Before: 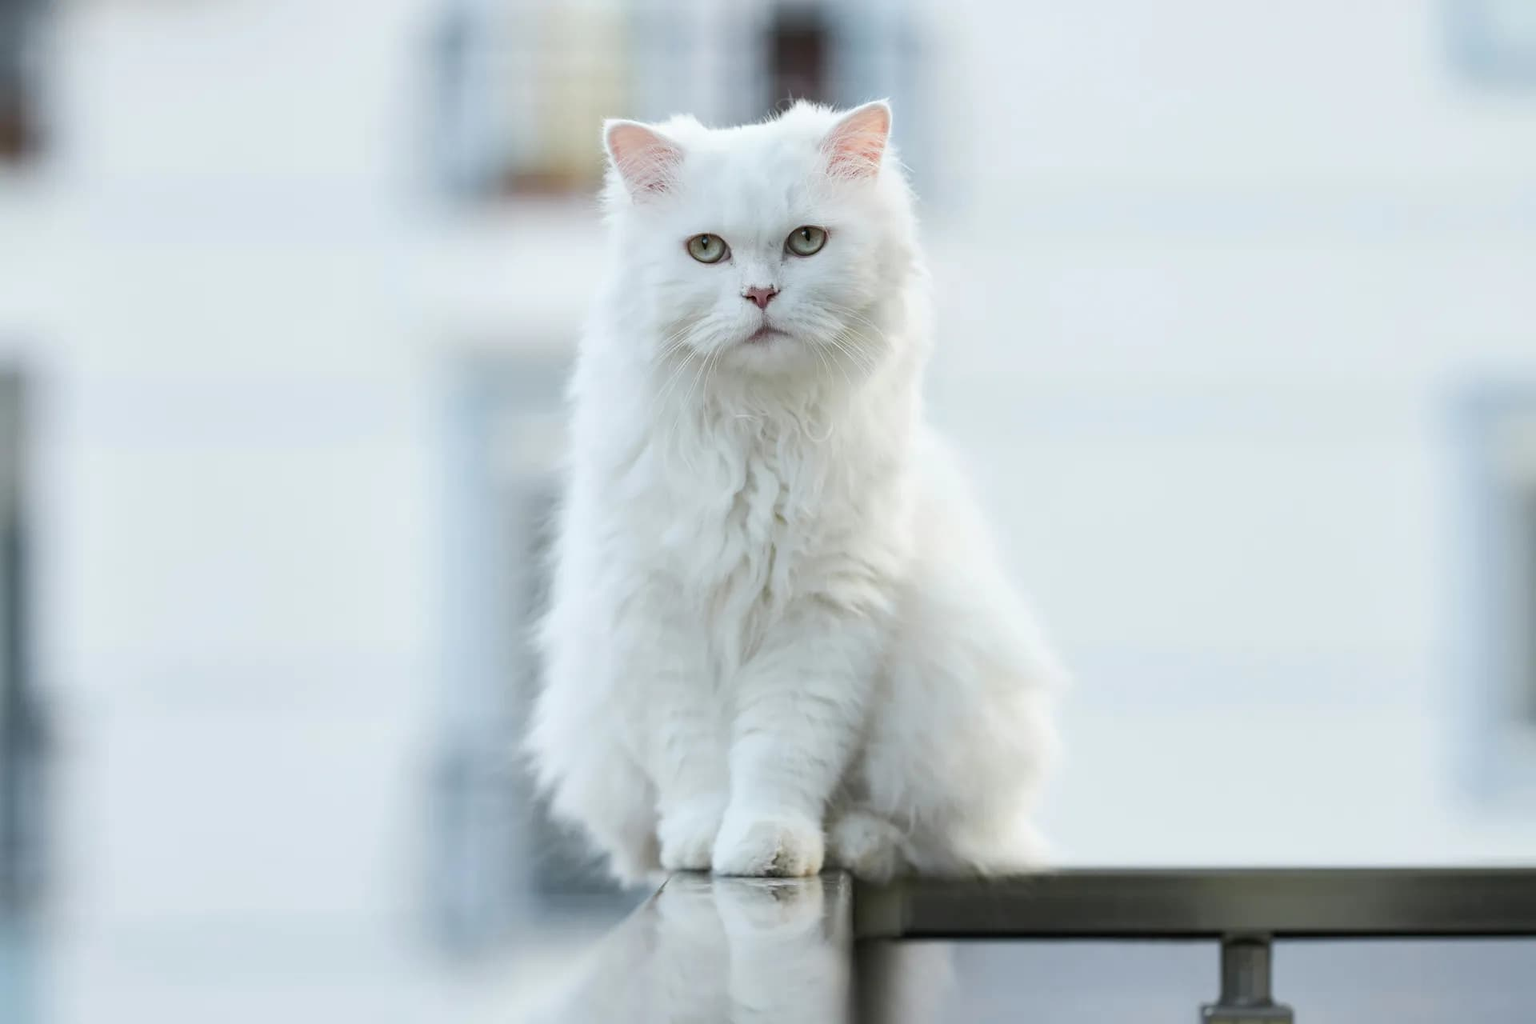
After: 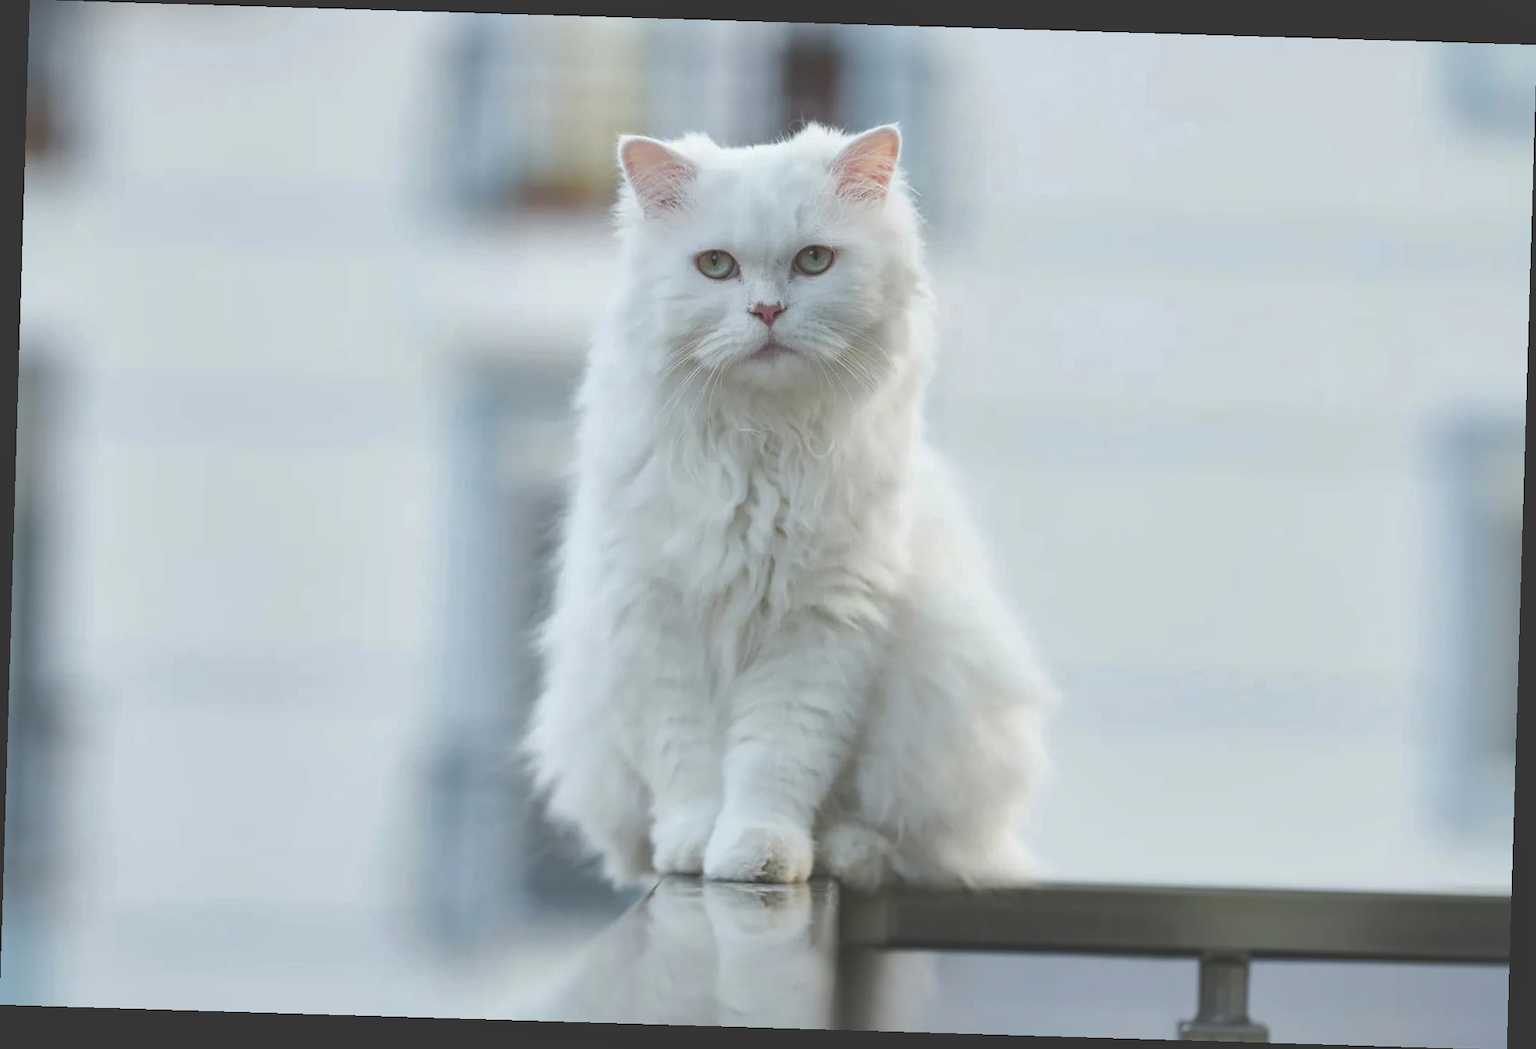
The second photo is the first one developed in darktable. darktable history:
exposure: black level correction -0.023, exposure -0.039 EV, compensate highlight preservation false
rotate and perspective: rotation 1.72°, automatic cropping off
shadows and highlights: on, module defaults
